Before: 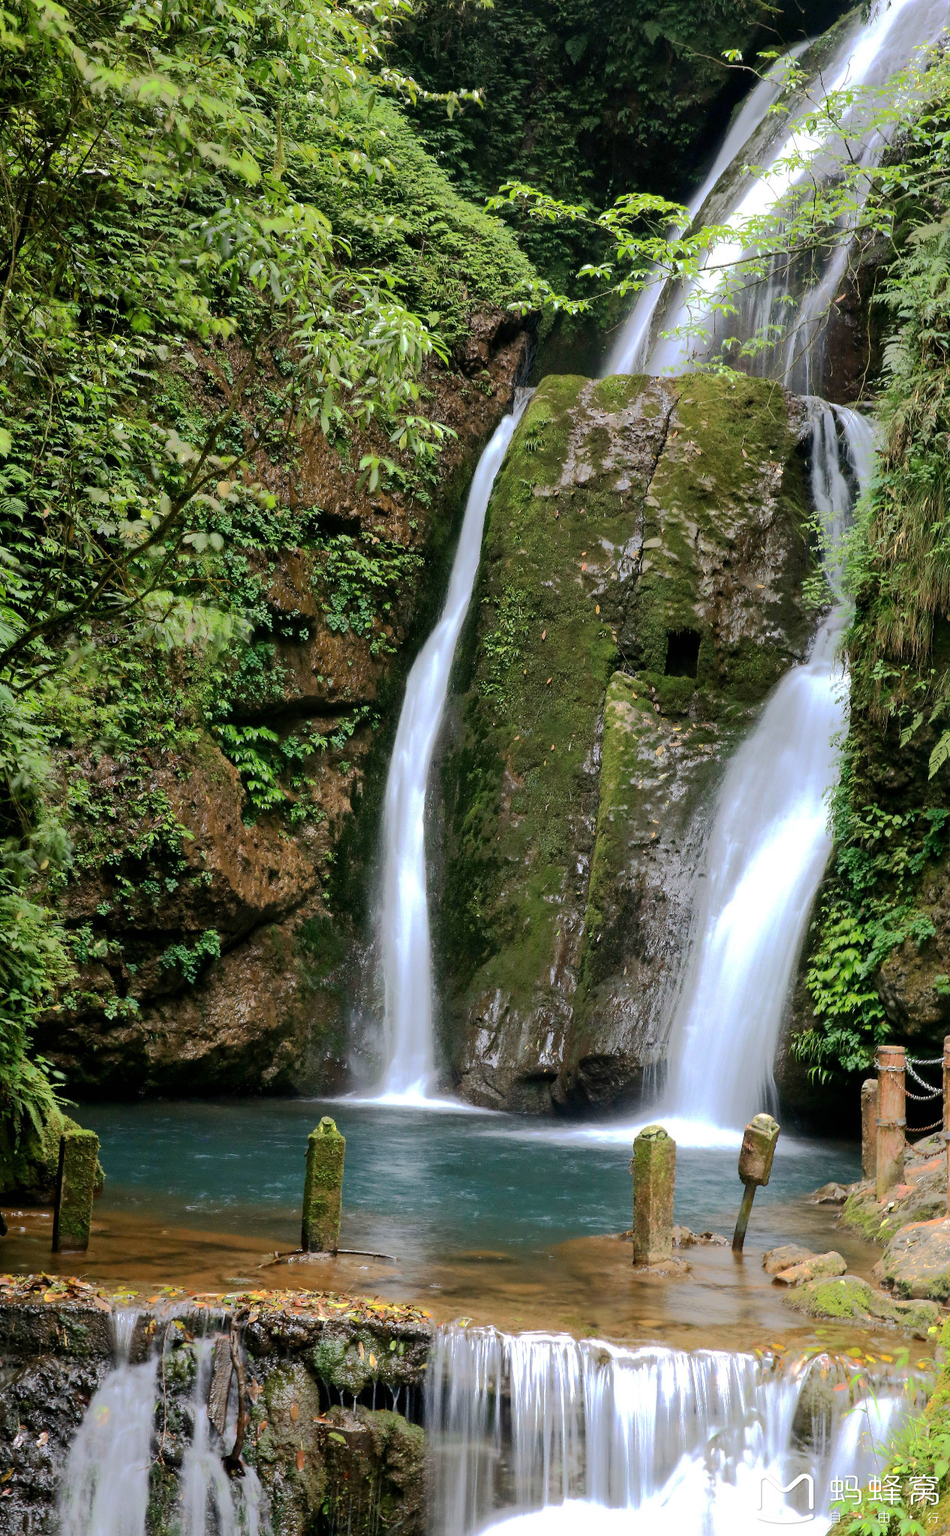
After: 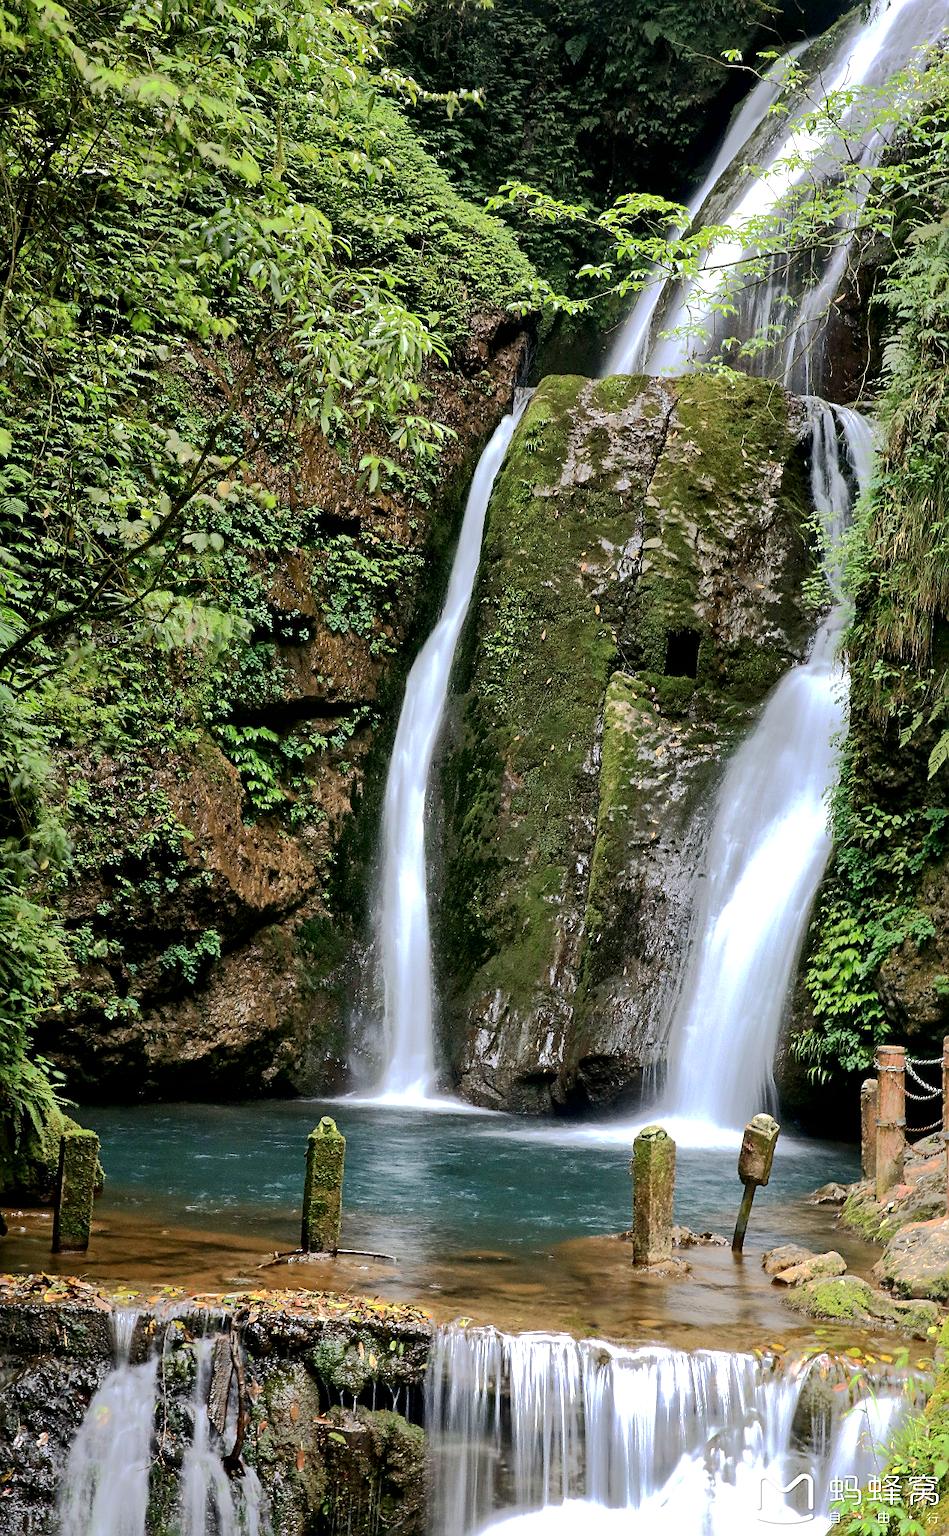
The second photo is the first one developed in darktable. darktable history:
sharpen: on, module defaults
local contrast: mode bilateral grid, contrast 25, coarseness 61, detail 151%, midtone range 0.2
